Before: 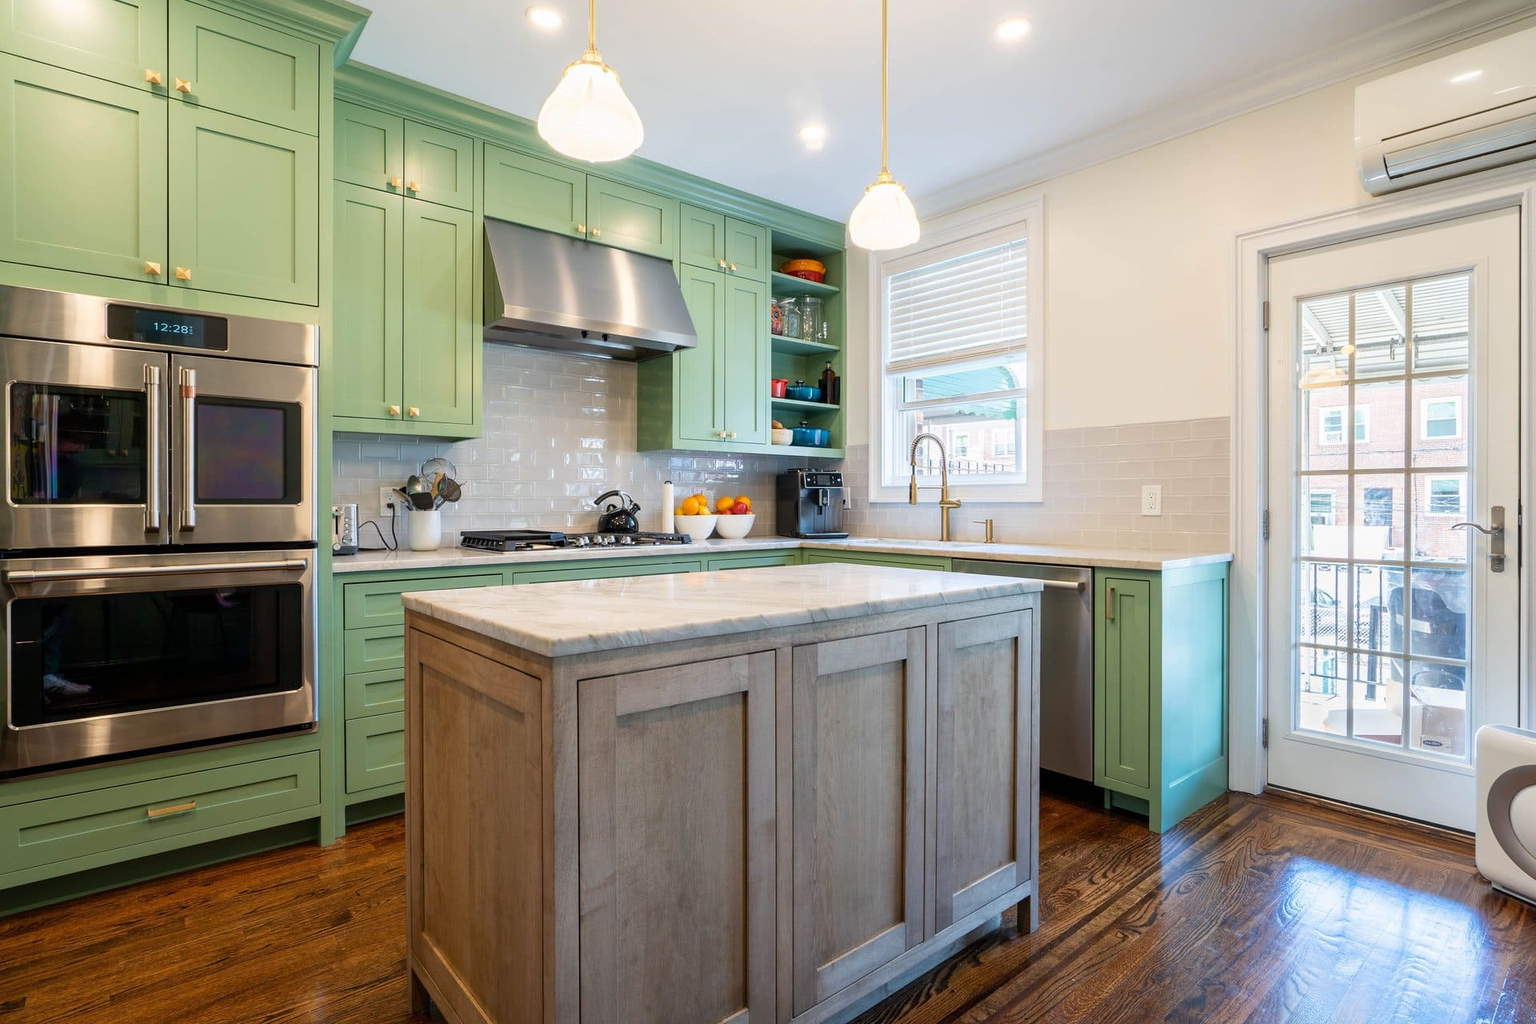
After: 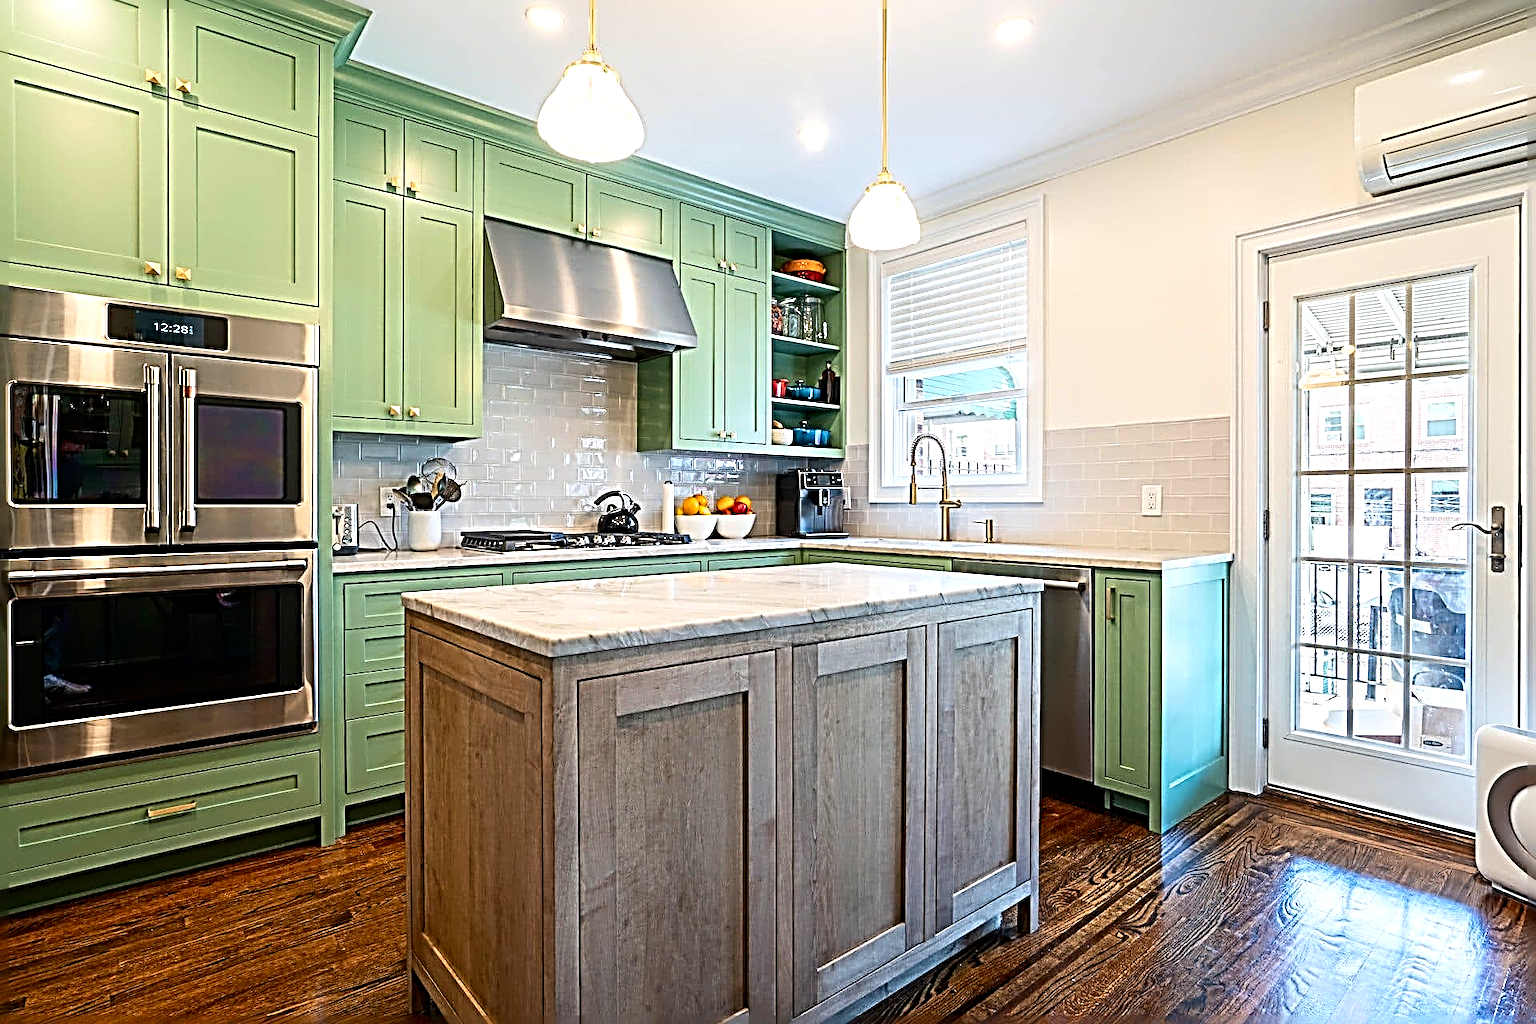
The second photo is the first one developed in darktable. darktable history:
levels: levels [0, 0.476, 0.951]
sharpen: radius 4.001, amount 2
contrast brightness saturation: contrast 0.15, brightness -0.01, saturation 0.1
